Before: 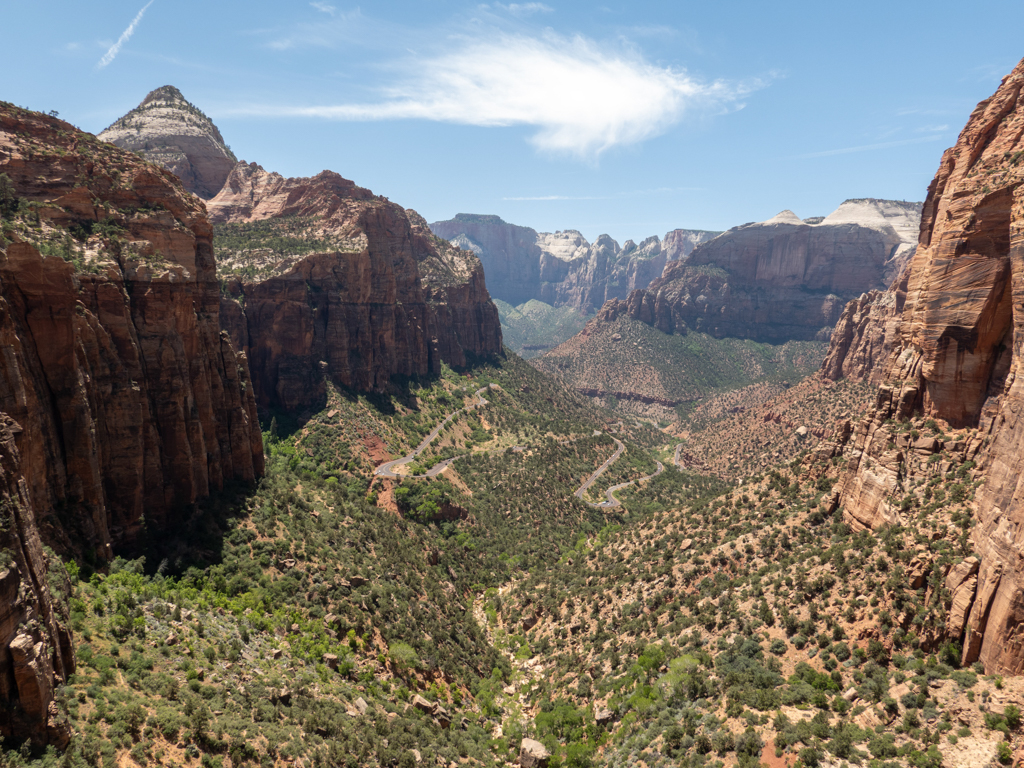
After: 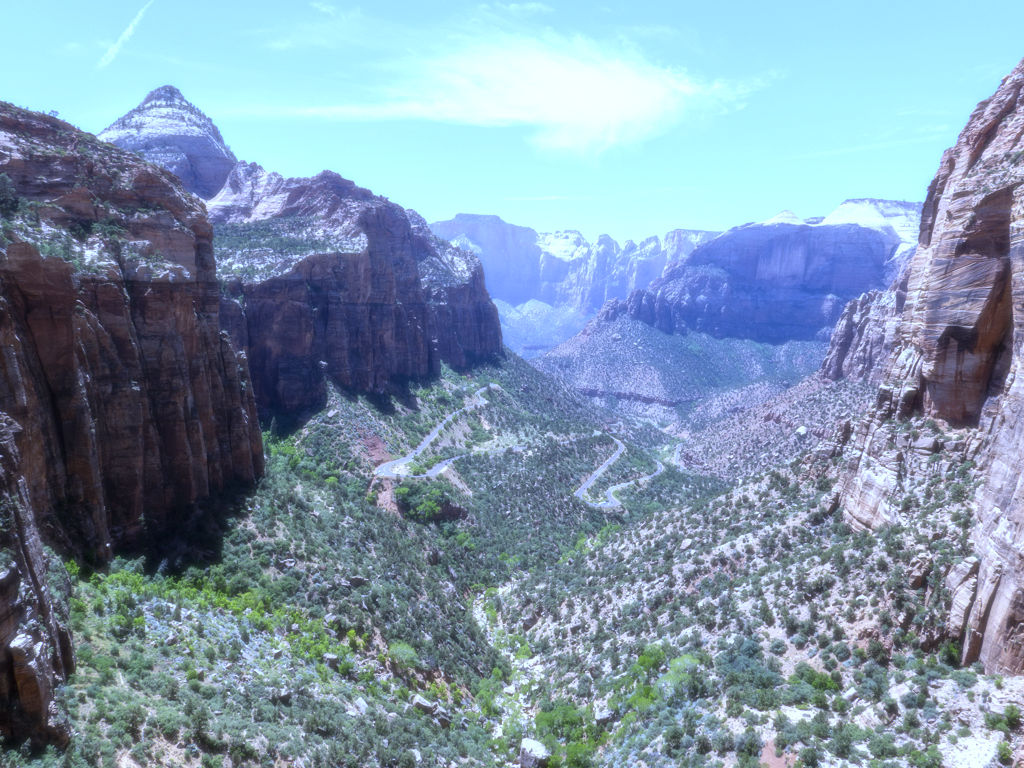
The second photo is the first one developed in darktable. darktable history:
soften: size 19.52%, mix 20.32%
exposure: black level correction 0, exposure 0.7 EV, compensate exposure bias true, compensate highlight preservation false
white balance: red 0.766, blue 1.537
